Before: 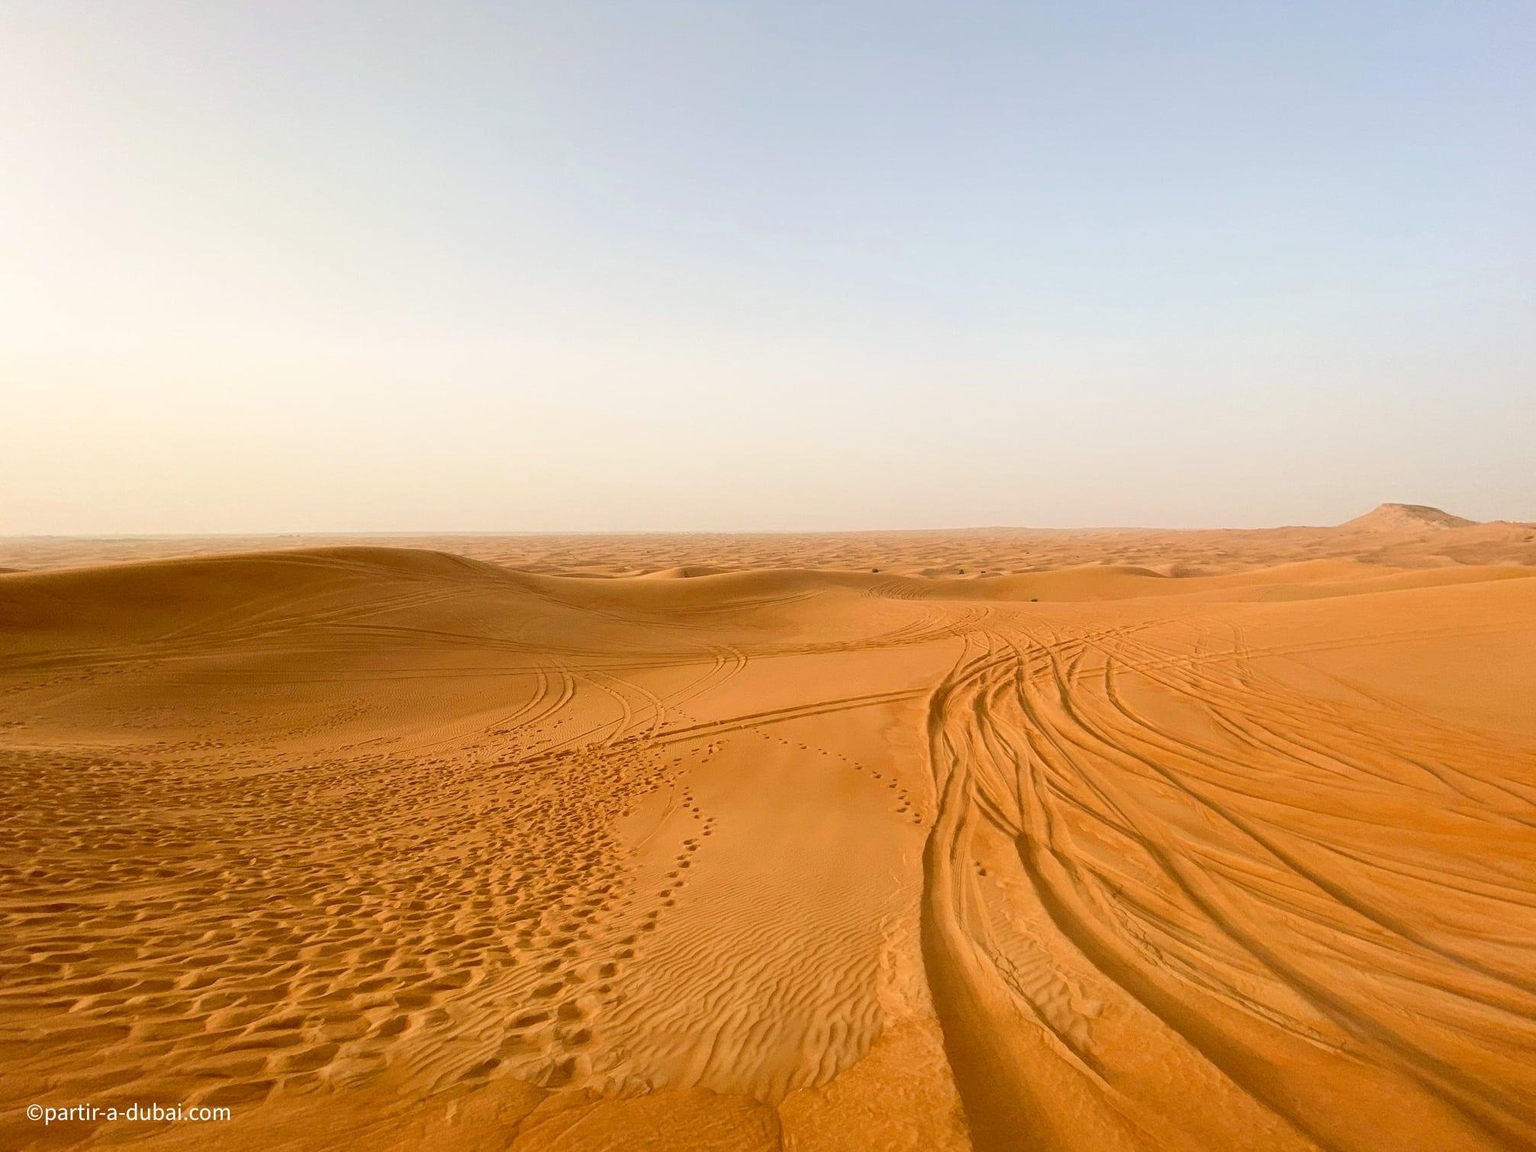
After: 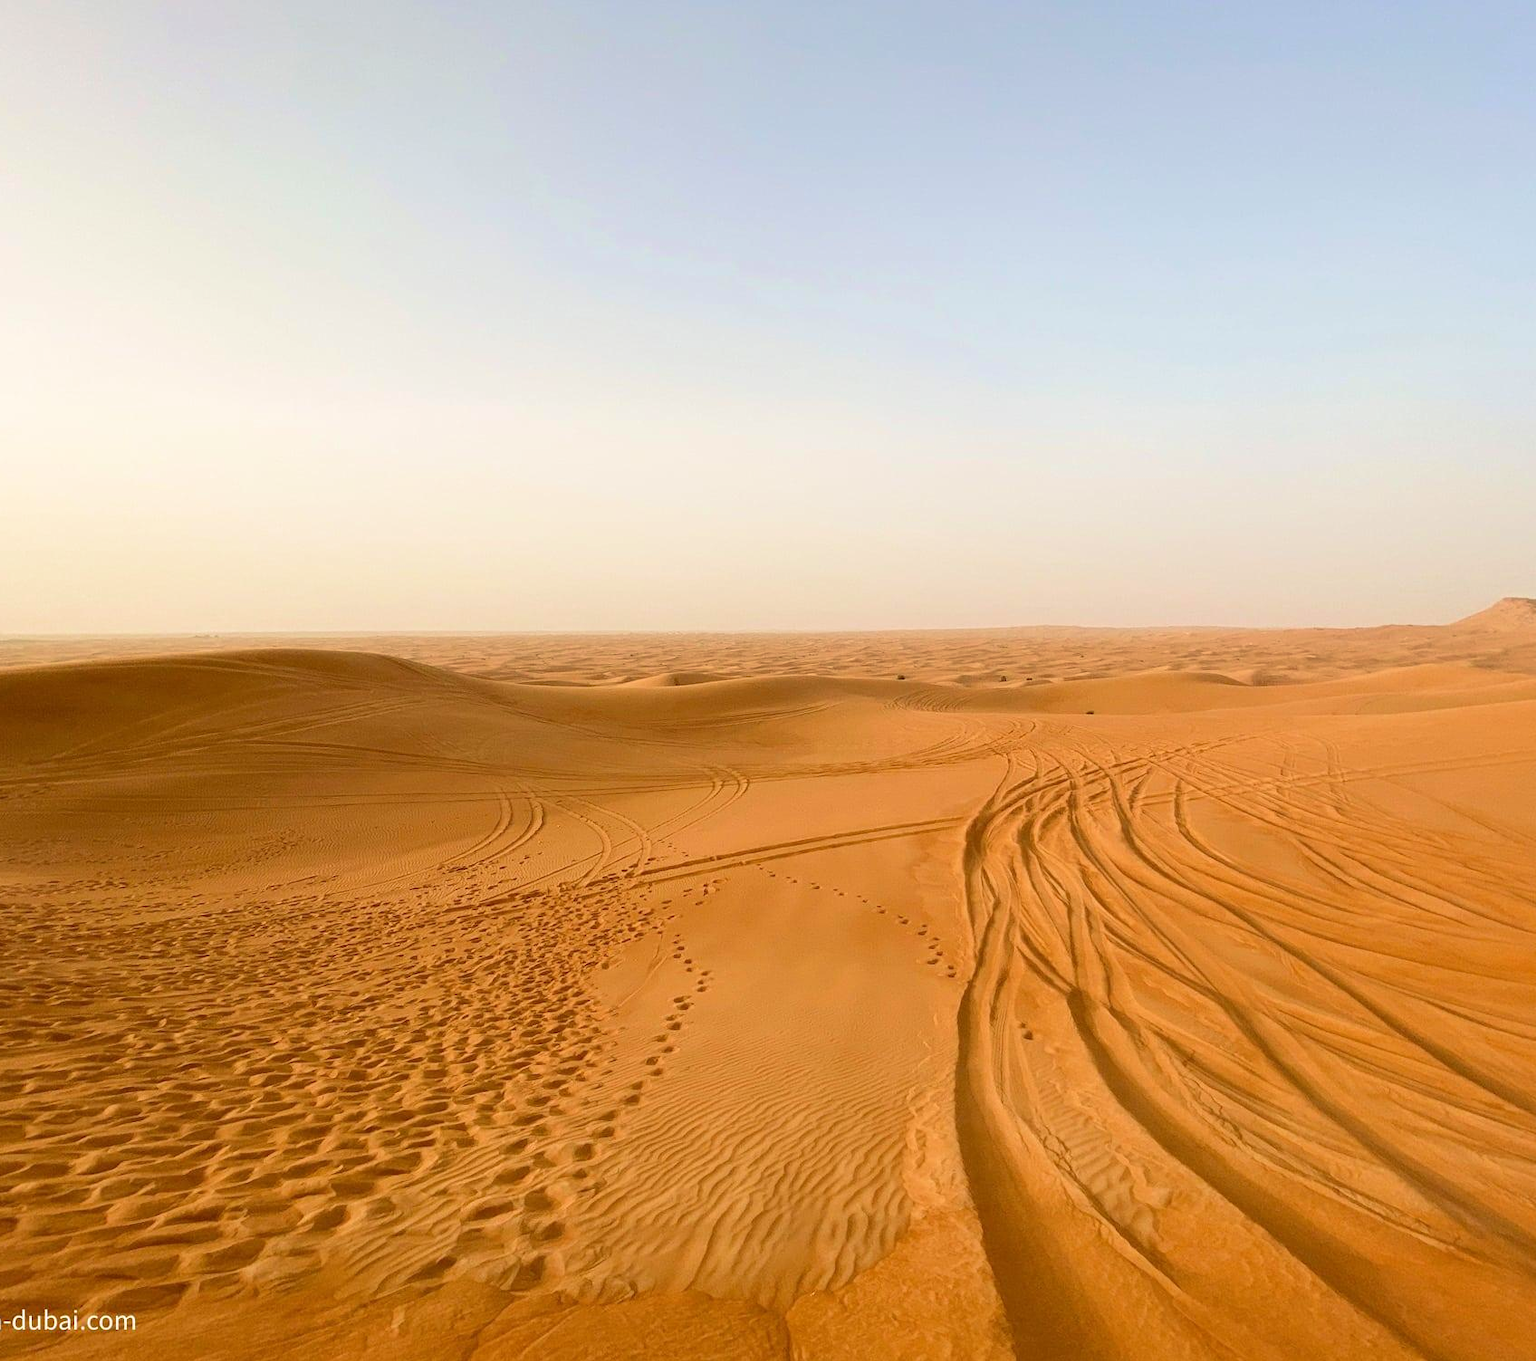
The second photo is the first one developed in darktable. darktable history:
crop: left 7.598%, right 7.873%
velvia: on, module defaults
